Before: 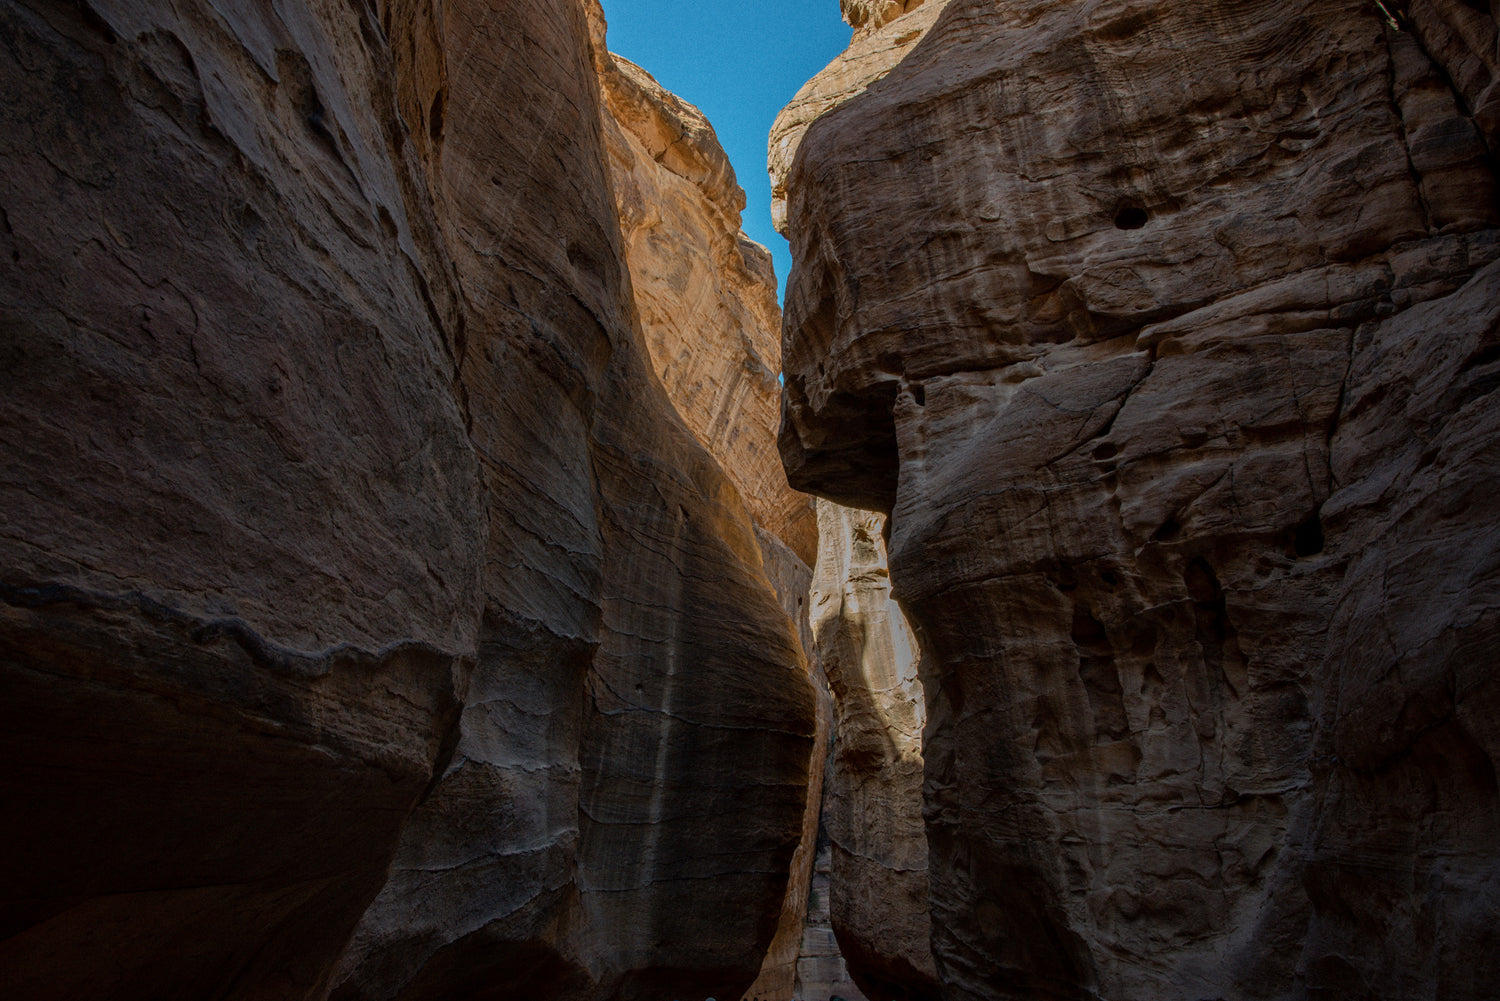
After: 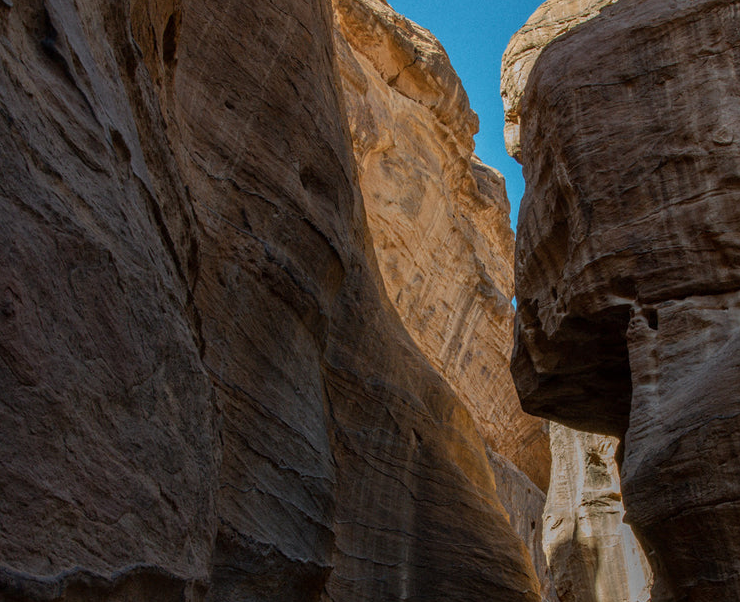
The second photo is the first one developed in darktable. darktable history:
crop: left 17.852%, top 7.683%, right 32.754%, bottom 32.079%
